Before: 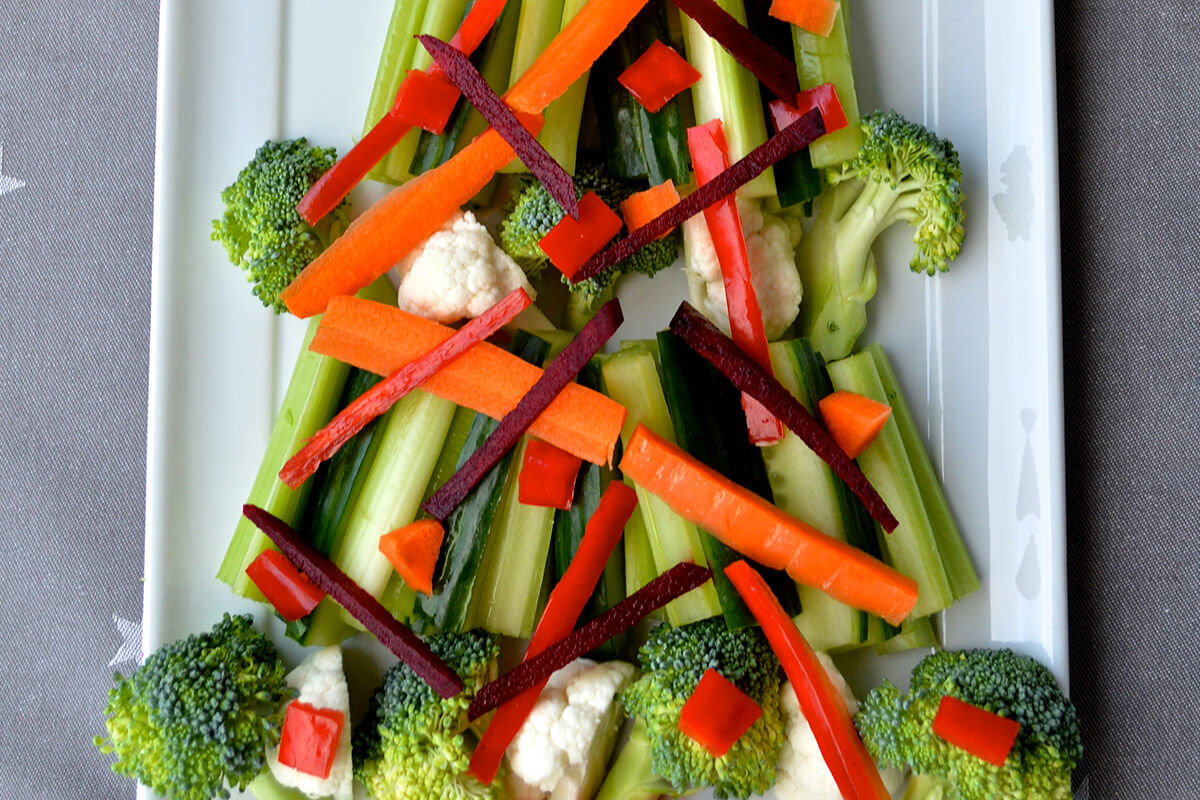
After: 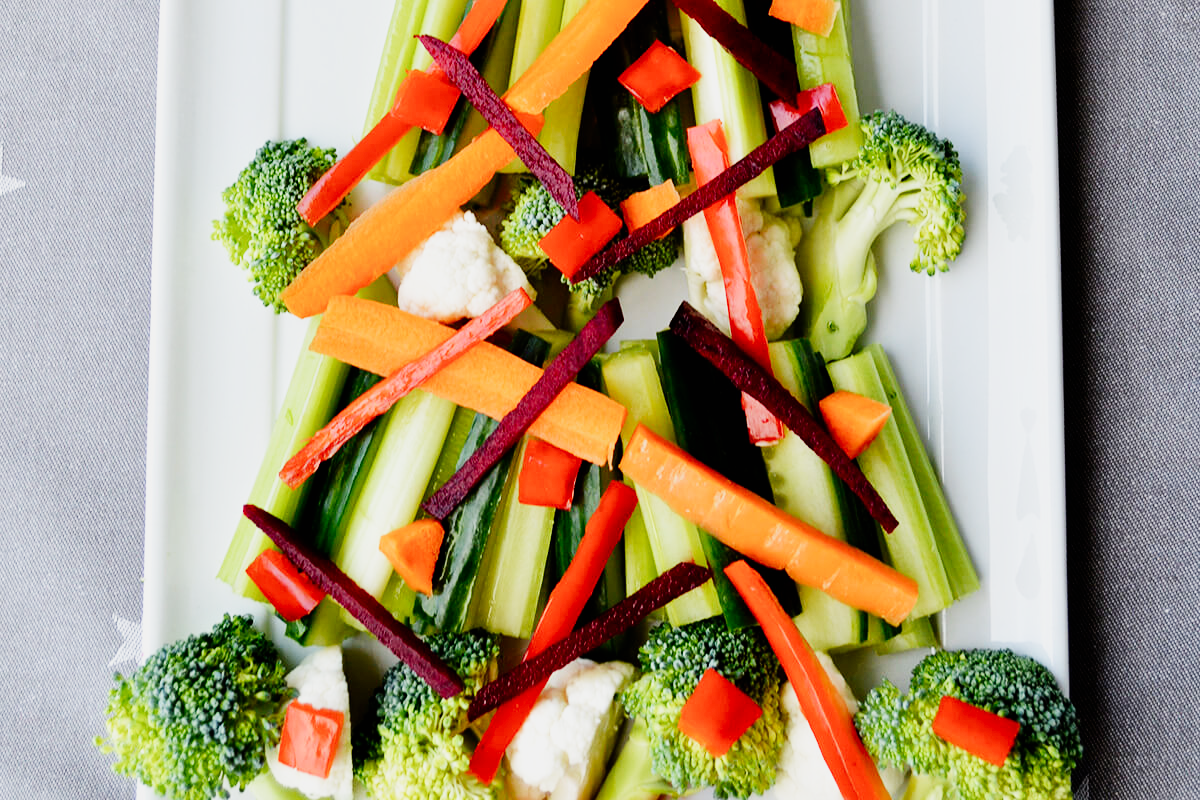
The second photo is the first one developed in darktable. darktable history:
exposure: black level correction 0, exposure 0.9 EV, compensate highlight preservation false
sigmoid: contrast 1.69, skew -0.23, preserve hue 0%, red attenuation 0.1, red rotation 0.035, green attenuation 0.1, green rotation -0.017, blue attenuation 0.15, blue rotation -0.052, base primaries Rec2020
